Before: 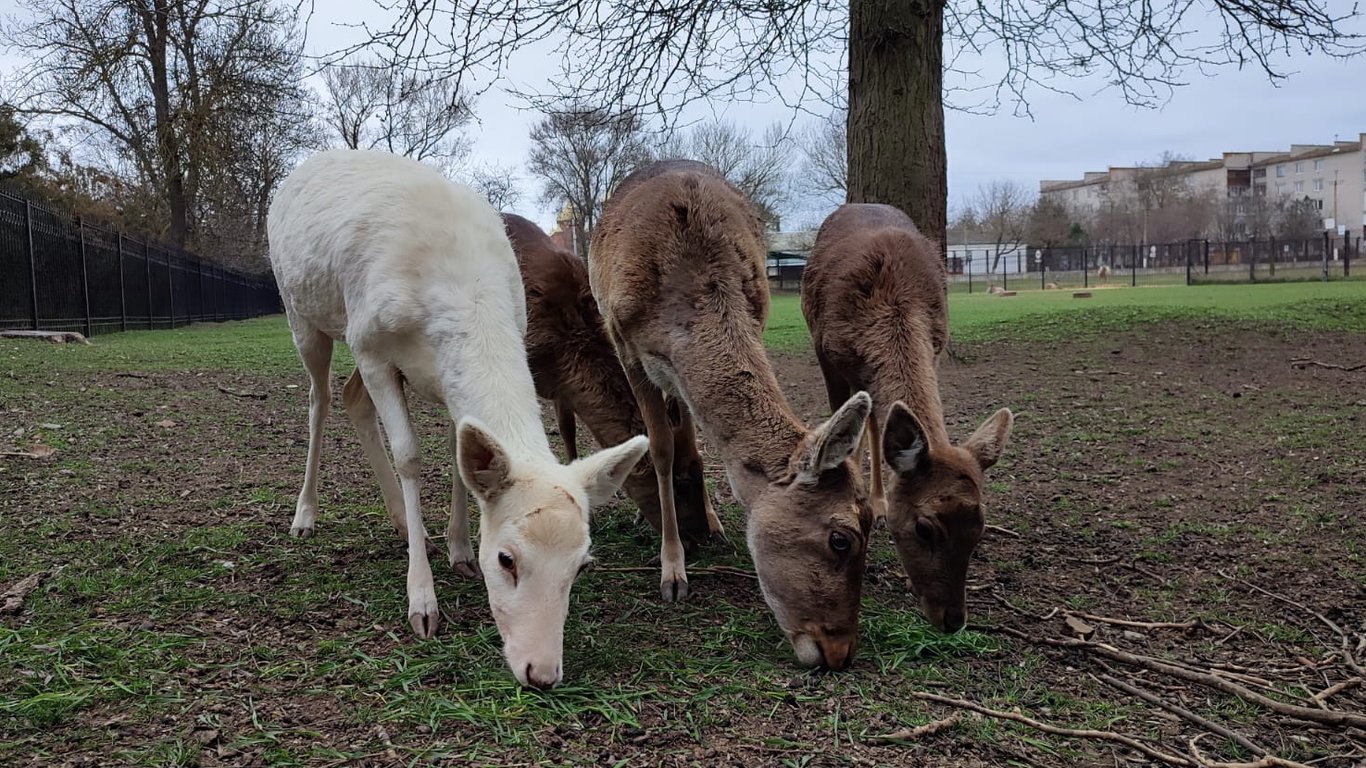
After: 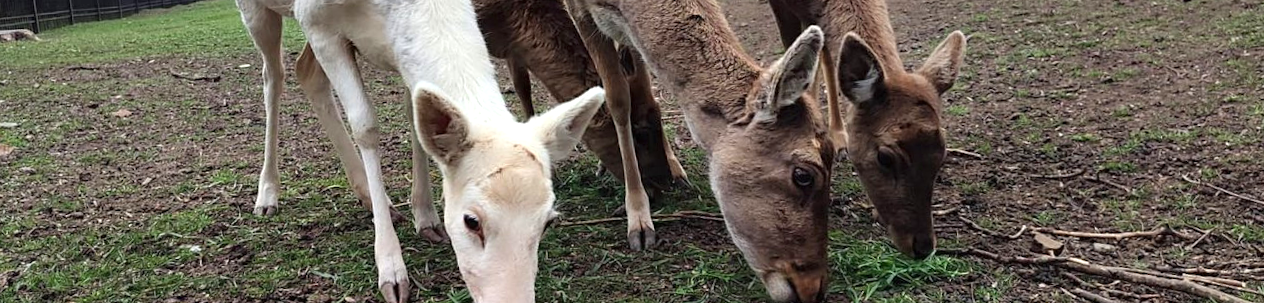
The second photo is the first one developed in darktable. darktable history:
exposure: black level correction 0, exposure 0.9 EV, compensate exposure bias true, compensate highlight preservation false
rotate and perspective: rotation -4.57°, crop left 0.054, crop right 0.944, crop top 0.087, crop bottom 0.914
crop: top 45.551%, bottom 12.262%
